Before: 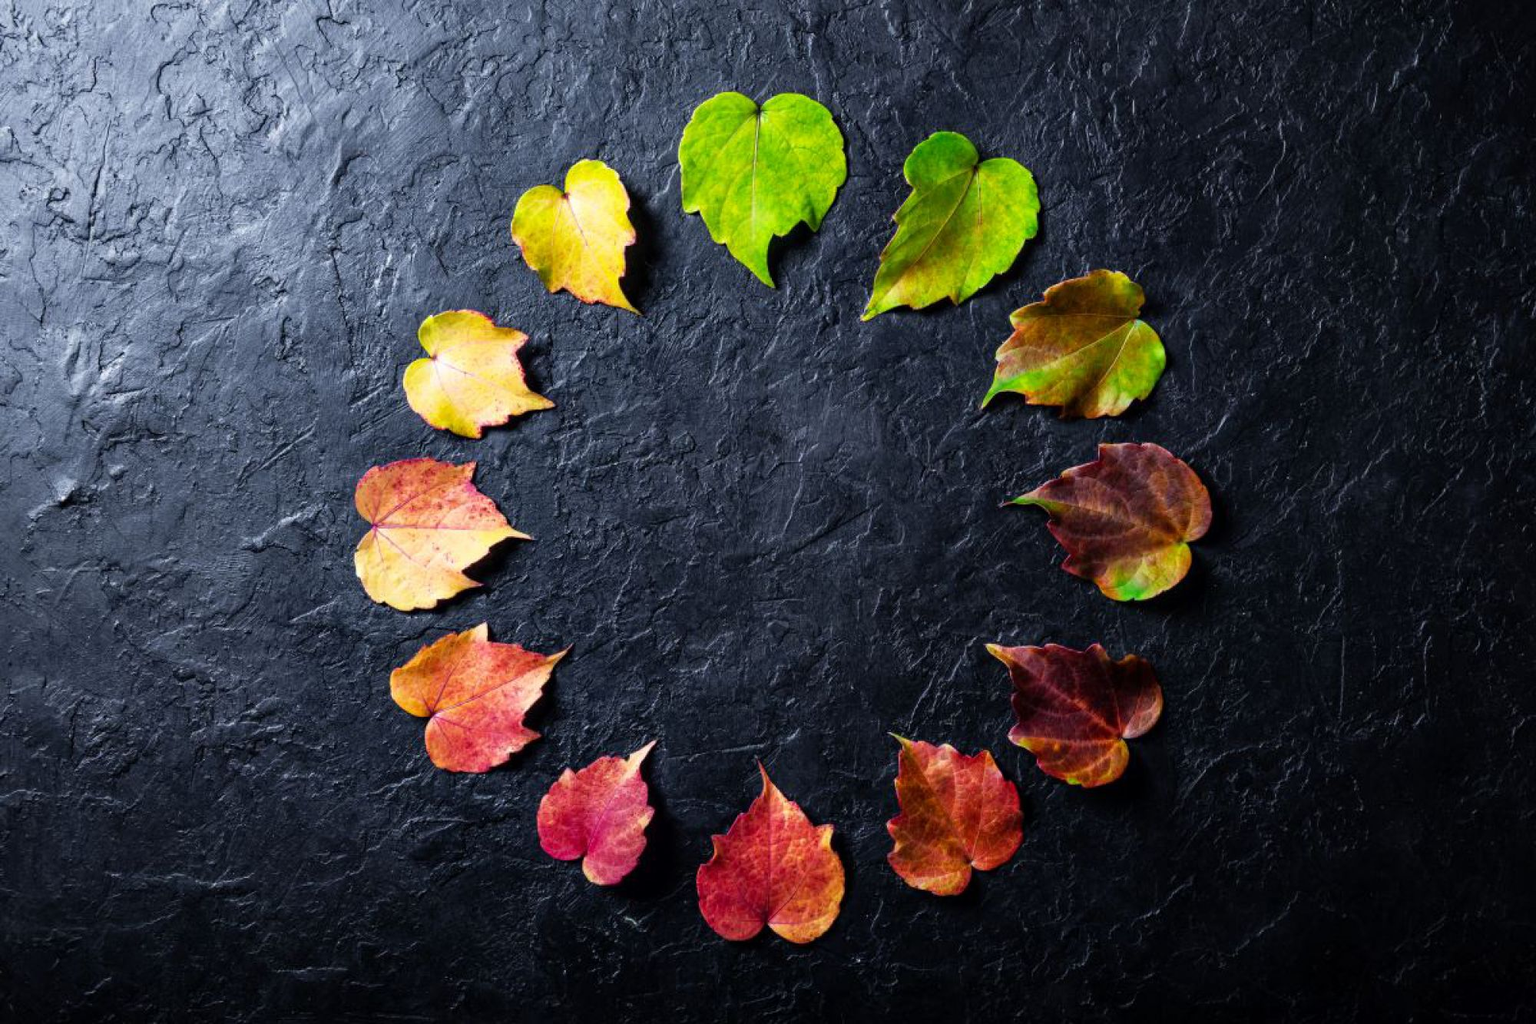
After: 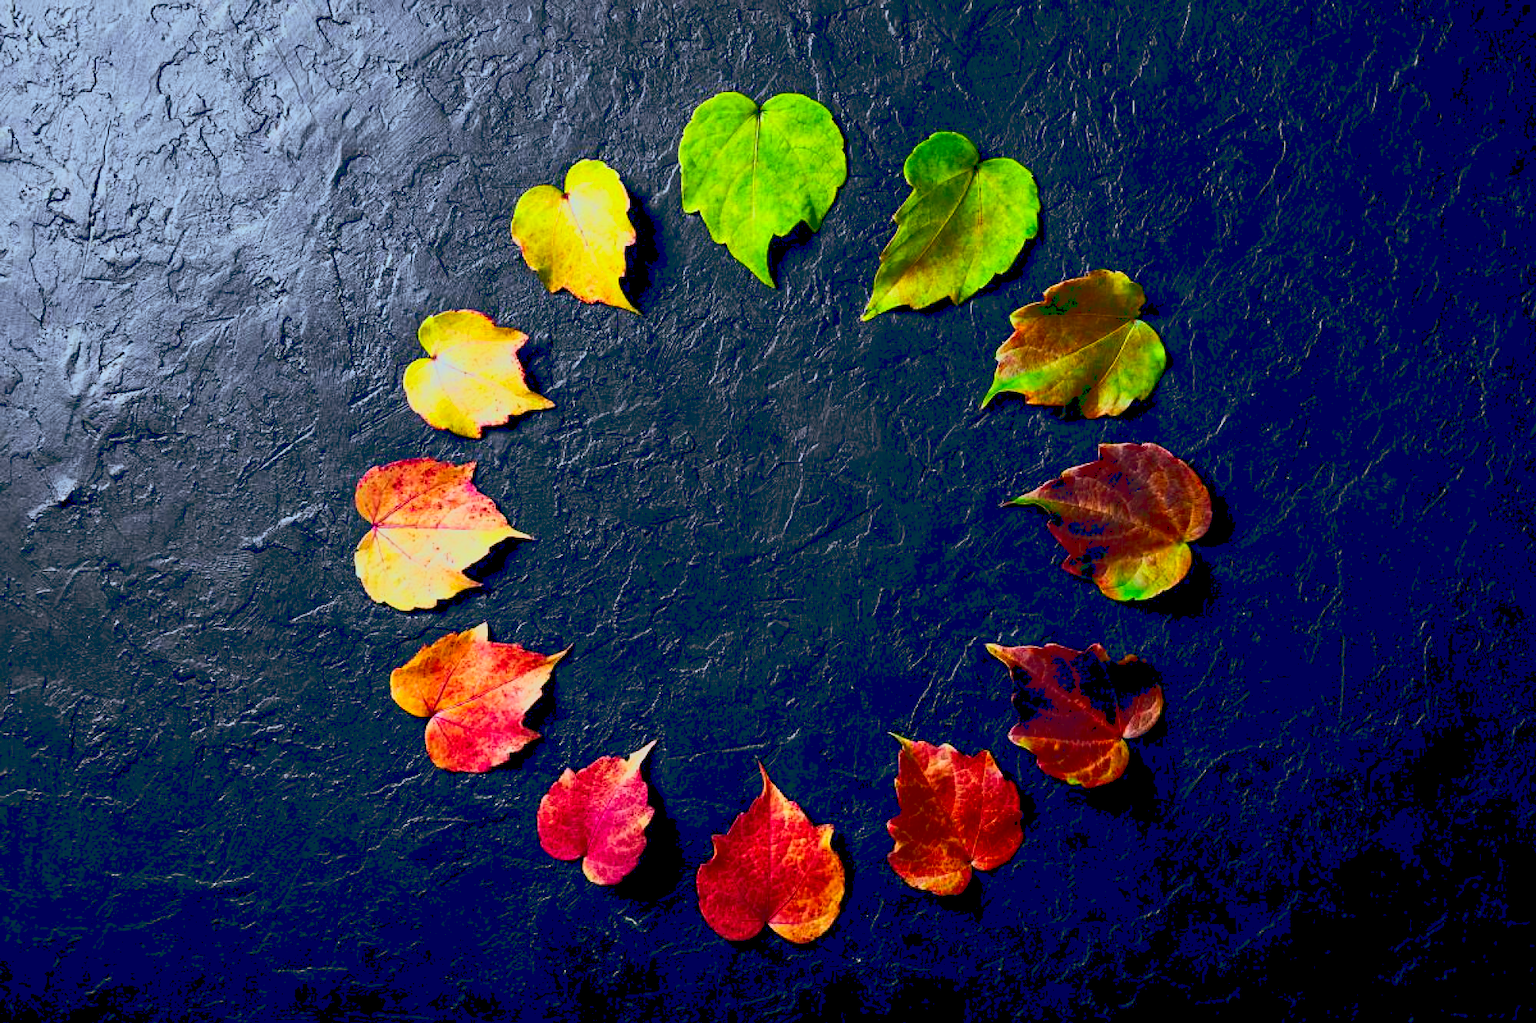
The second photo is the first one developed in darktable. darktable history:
local contrast: mode bilateral grid, contrast 10, coarseness 25, detail 110%, midtone range 0.2
exposure: black level correction 0.012, compensate highlight preservation false
color balance: lift [1, 0.994, 1.002, 1.006], gamma [0.957, 1.081, 1.016, 0.919], gain [0.97, 0.972, 1.01, 1.028], input saturation 91.06%, output saturation 79.8%
tone curve: curves: ch0 [(0, 0.148) (0.191, 0.225) (0.712, 0.695) (0.864, 0.797) (1, 0.839)]
sharpen: on, module defaults
color correction: saturation 1.34
tone equalizer: -8 EV -0.417 EV, -7 EV -0.389 EV, -6 EV -0.333 EV, -5 EV -0.222 EV, -3 EV 0.222 EV, -2 EV 0.333 EV, -1 EV 0.389 EV, +0 EV 0.417 EV, edges refinement/feathering 500, mask exposure compensation -1.57 EV, preserve details no
color balance rgb: perceptual saturation grading › global saturation 25%, global vibrance 20%
